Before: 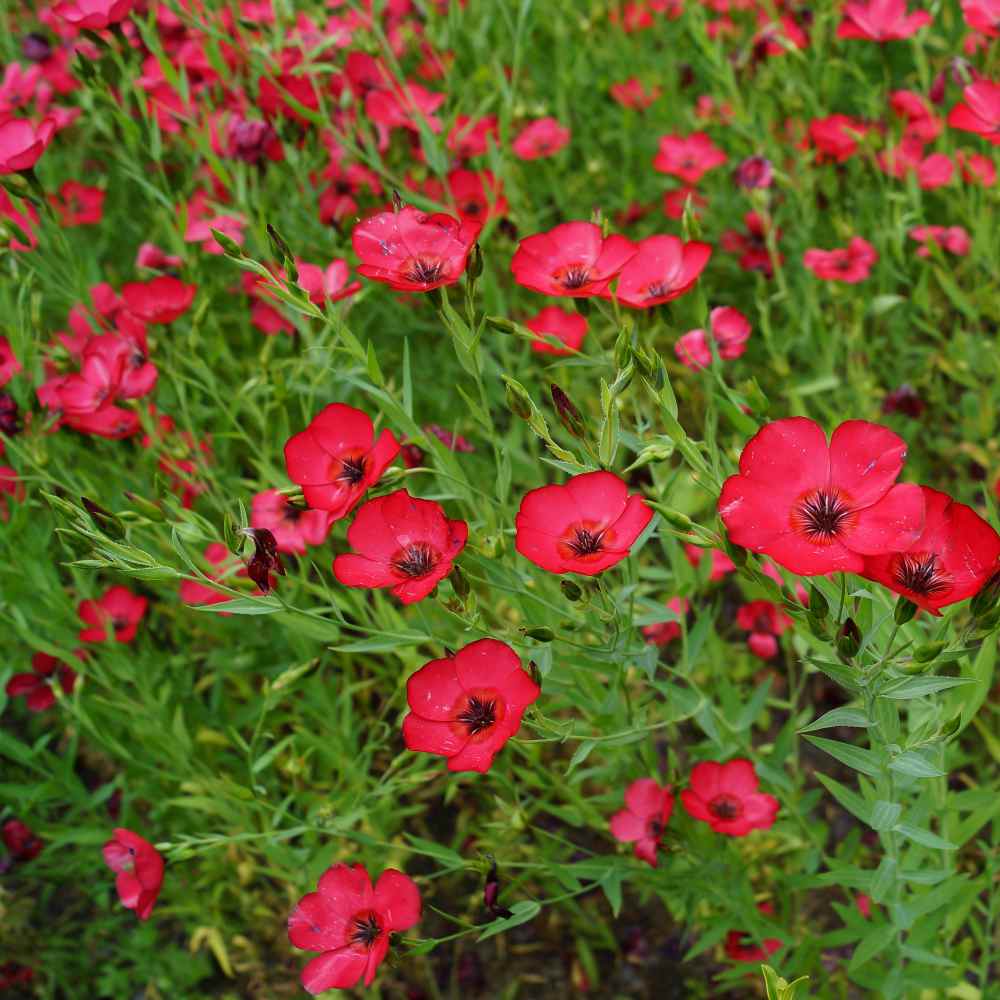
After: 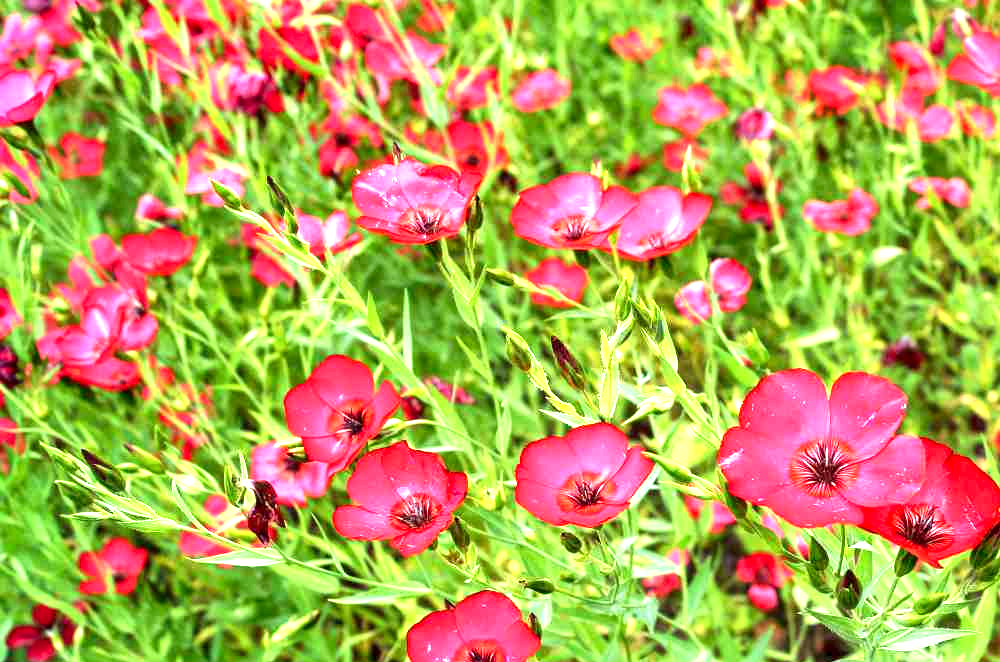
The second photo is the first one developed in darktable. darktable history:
exposure: exposure 1.997 EV, compensate highlight preservation false
local contrast: detail 135%, midtone range 0.743
crop and rotate: top 4.804%, bottom 28.945%
